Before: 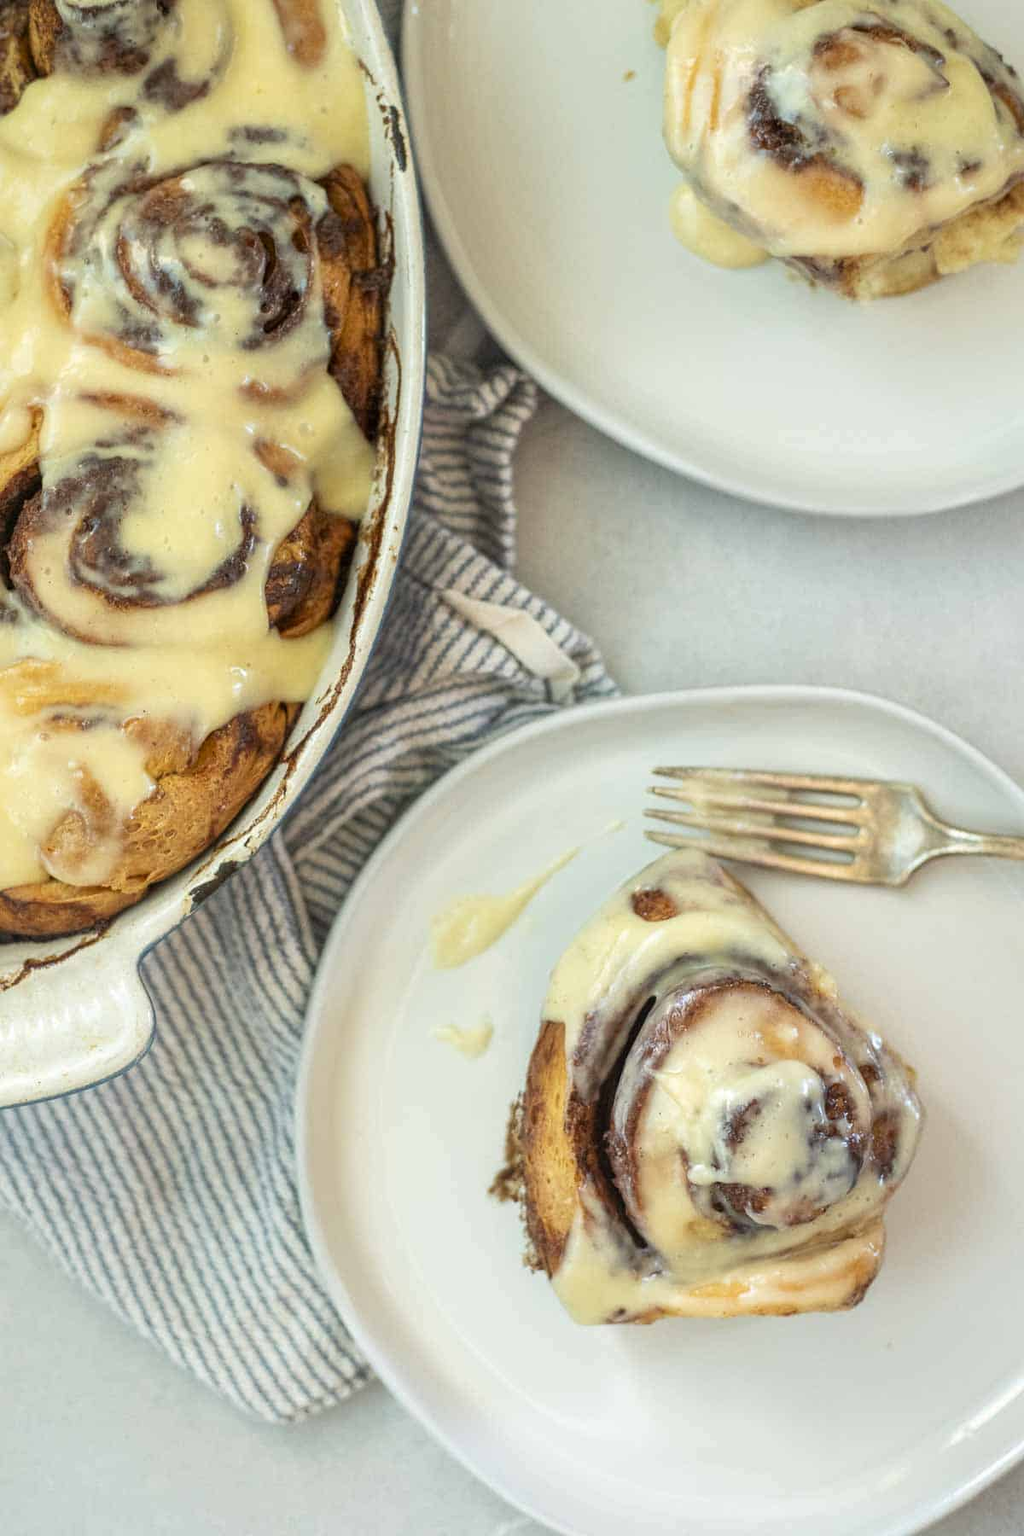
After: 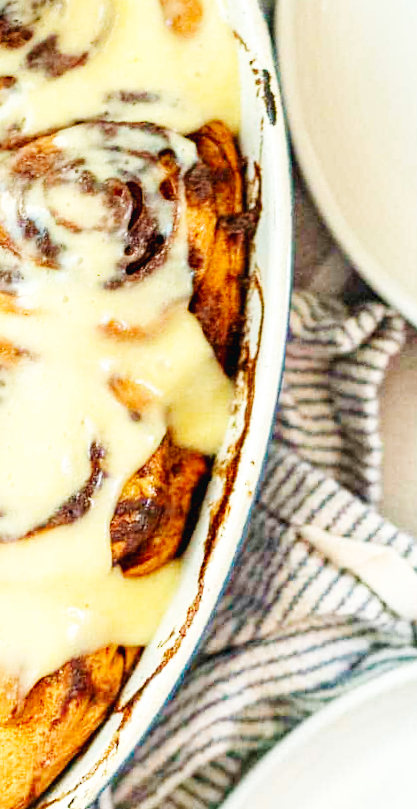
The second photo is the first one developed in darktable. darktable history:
base curve: curves: ch0 [(0, 0.003) (0.001, 0.002) (0.006, 0.004) (0.02, 0.022) (0.048, 0.086) (0.094, 0.234) (0.162, 0.431) (0.258, 0.629) (0.385, 0.8) (0.548, 0.918) (0.751, 0.988) (1, 1)], preserve colors none
crop and rotate: left 10.817%, top 0.062%, right 47.194%, bottom 53.626%
haze removal: compatibility mode true, adaptive false
rotate and perspective: rotation 0.72°, lens shift (vertical) -0.352, lens shift (horizontal) -0.051, crop left 0.152, crop right 0.859, crop top 0.019, crop bottom 0.964
